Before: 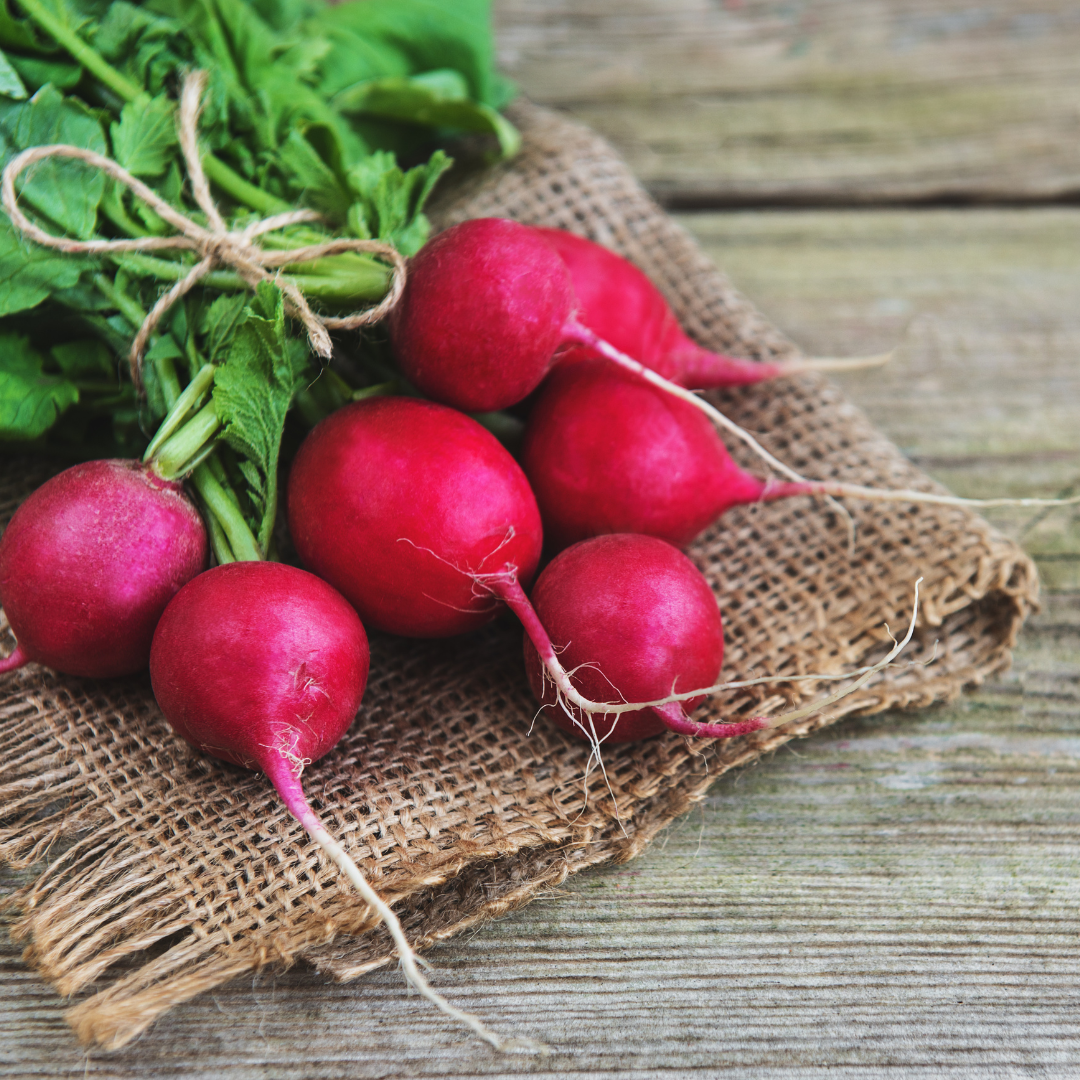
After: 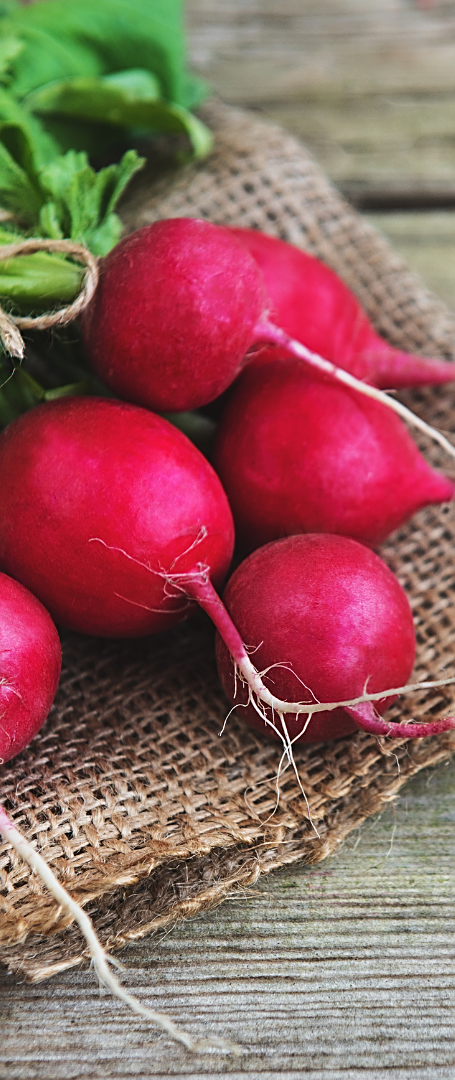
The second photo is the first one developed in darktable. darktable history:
crop: left 28.583%, right 29.231%
sharpen: on, module defaults
